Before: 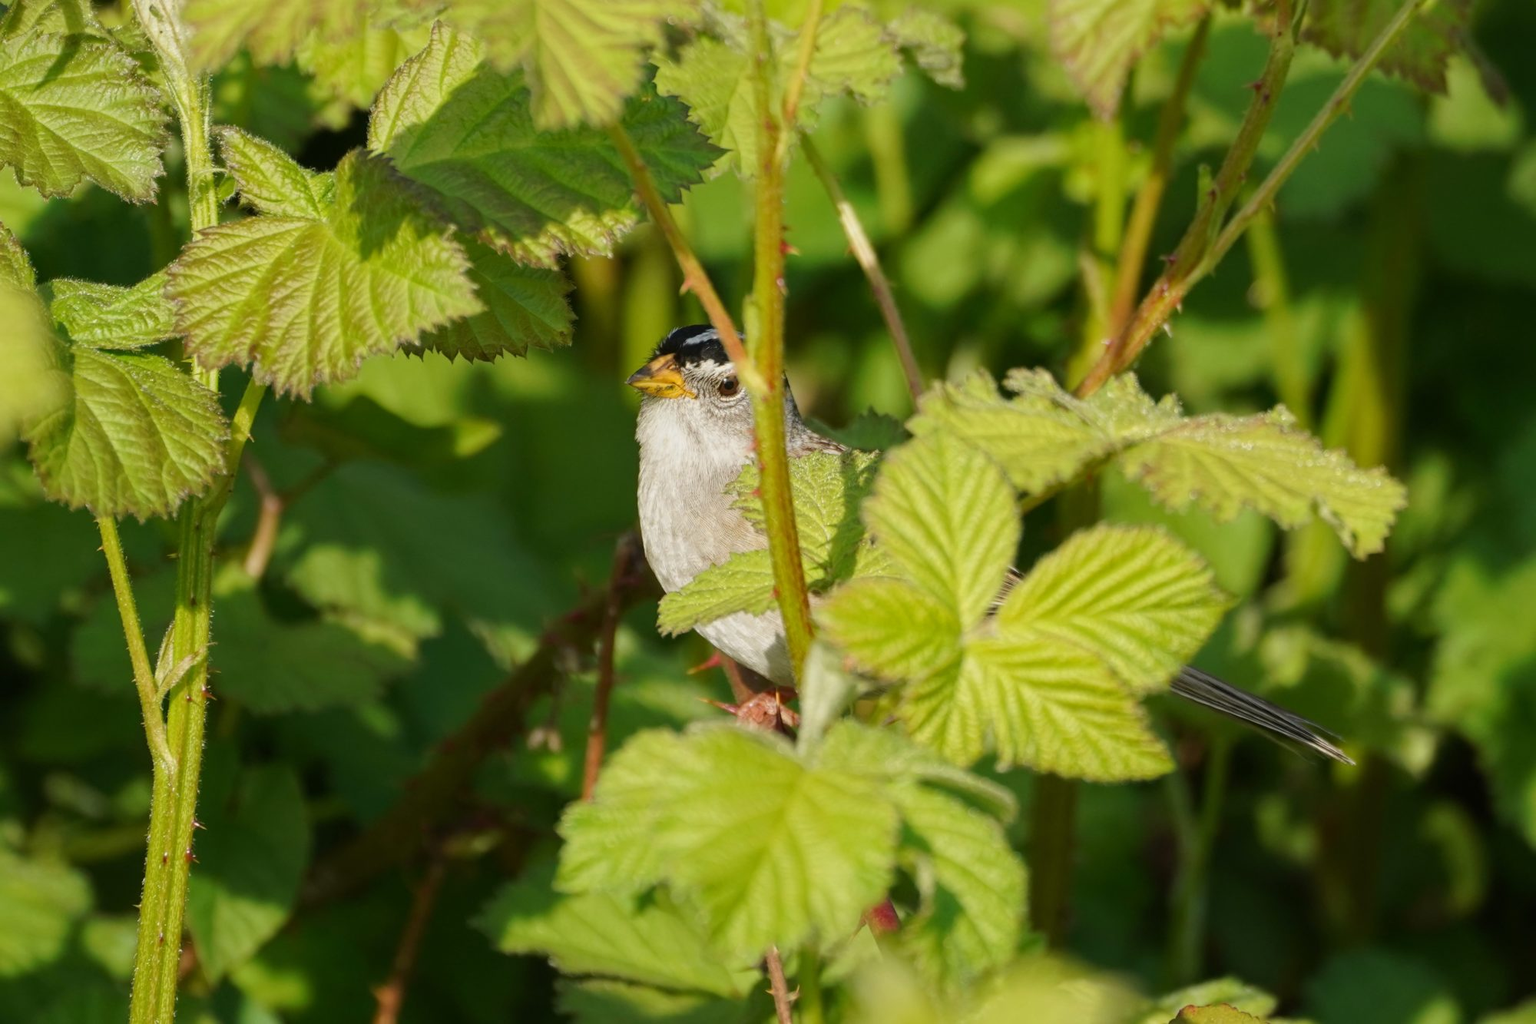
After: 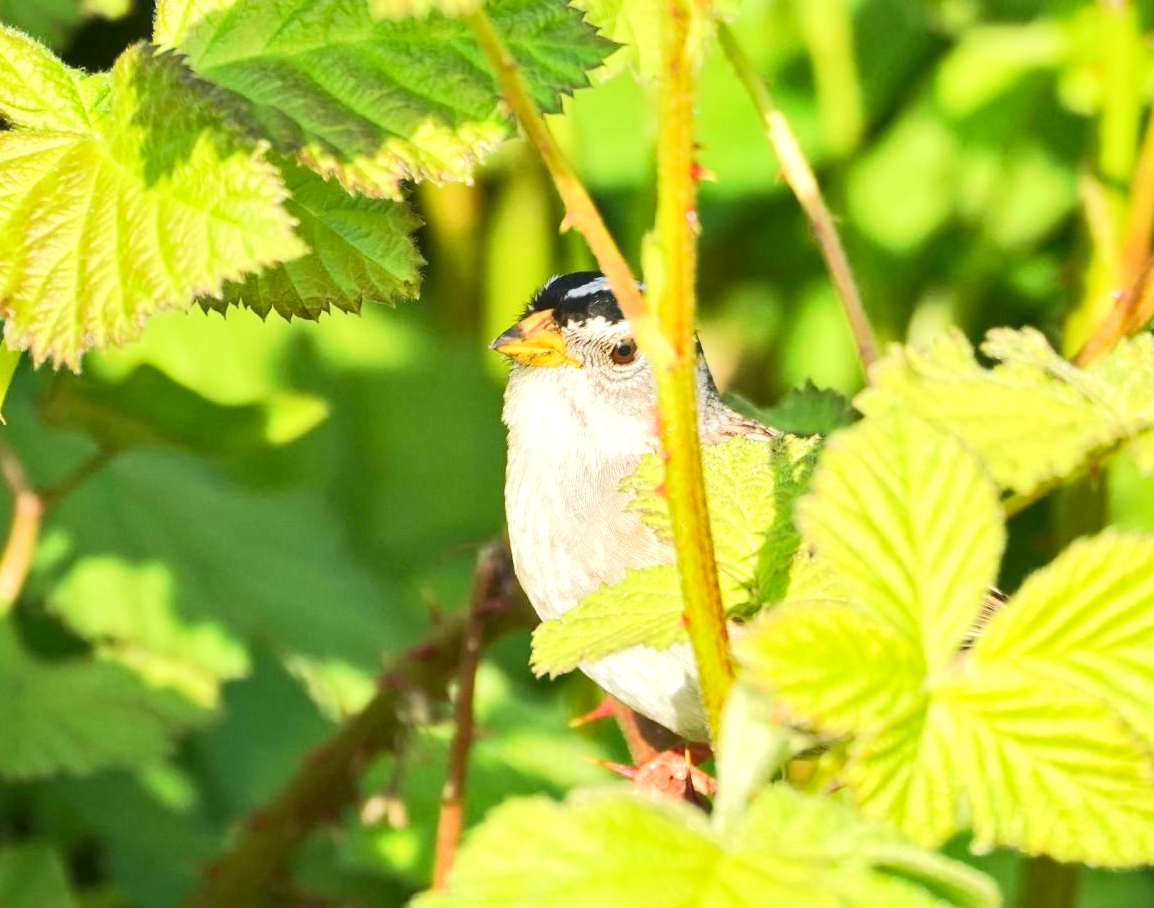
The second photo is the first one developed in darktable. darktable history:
crop: left 16.258%, top 11.397%, right 26.036%, bottom 20.454%
shadows and highlights: shadows 37.19, highlights -27.47, soften with gaussian
tone equalizer: -8 EV 1.99 EV, -7 EV 1.97 EV, -6 EV 2 EV, -5 EV 1.99 EV, -4 EV 1.98 EV, -3 EV 1.5 EV, -2 EV 0.978 EV, -1 EV 0.478 EV, edges refinement/feathering 500, mask exposure compensation -1.57 EV, preserve details no
local contrast: mode bilateral grid, contrast 31, coarseness 24, midtone range 0.2
